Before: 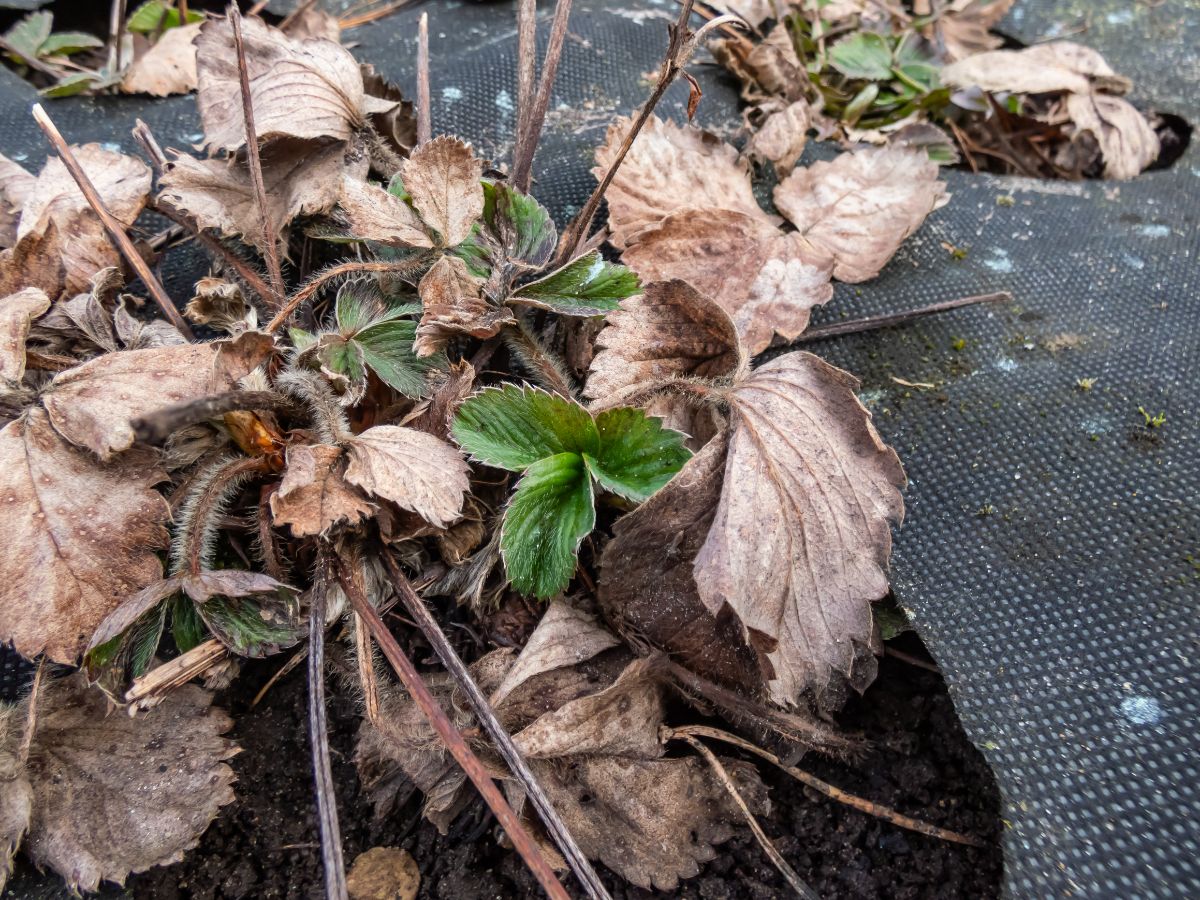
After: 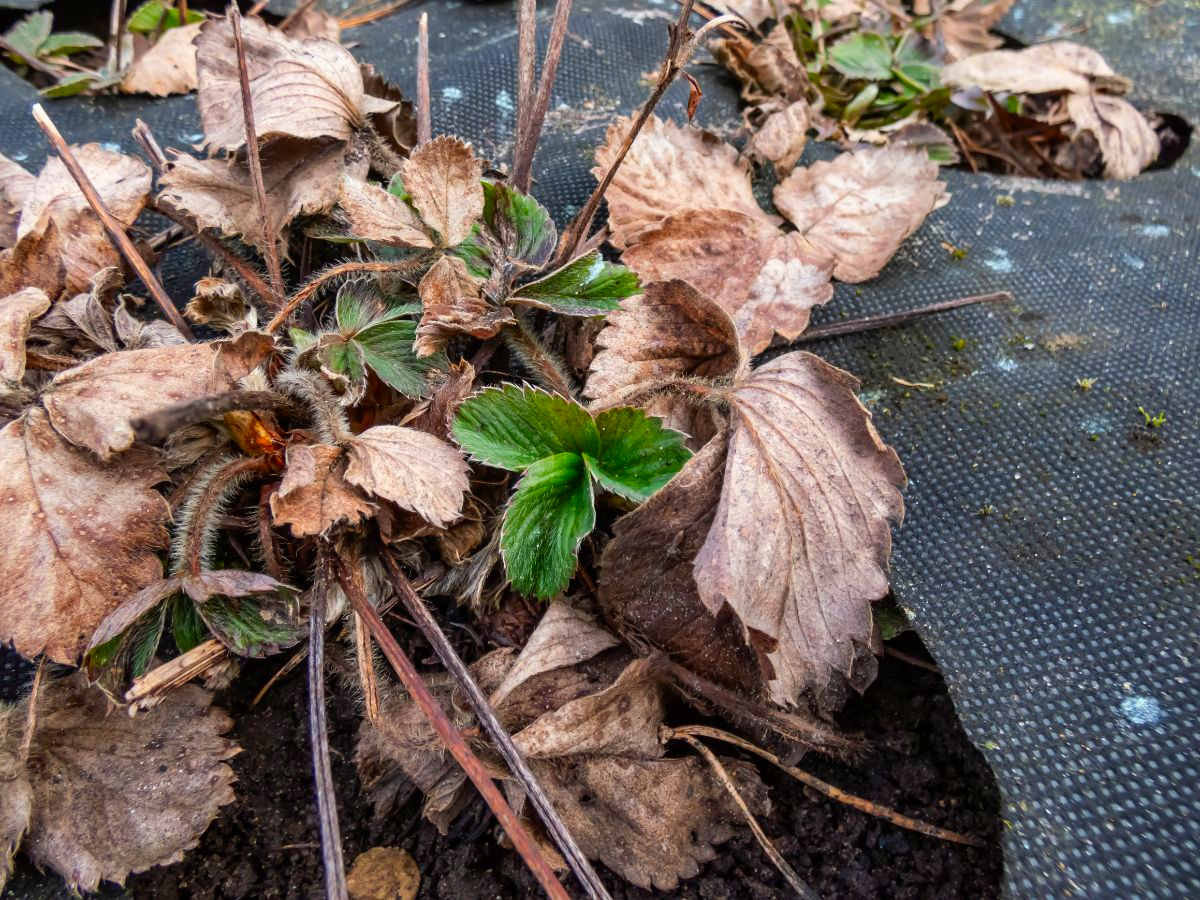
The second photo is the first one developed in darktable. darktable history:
contrast brightness saturation: brightness -0.02, saturation 0.35
